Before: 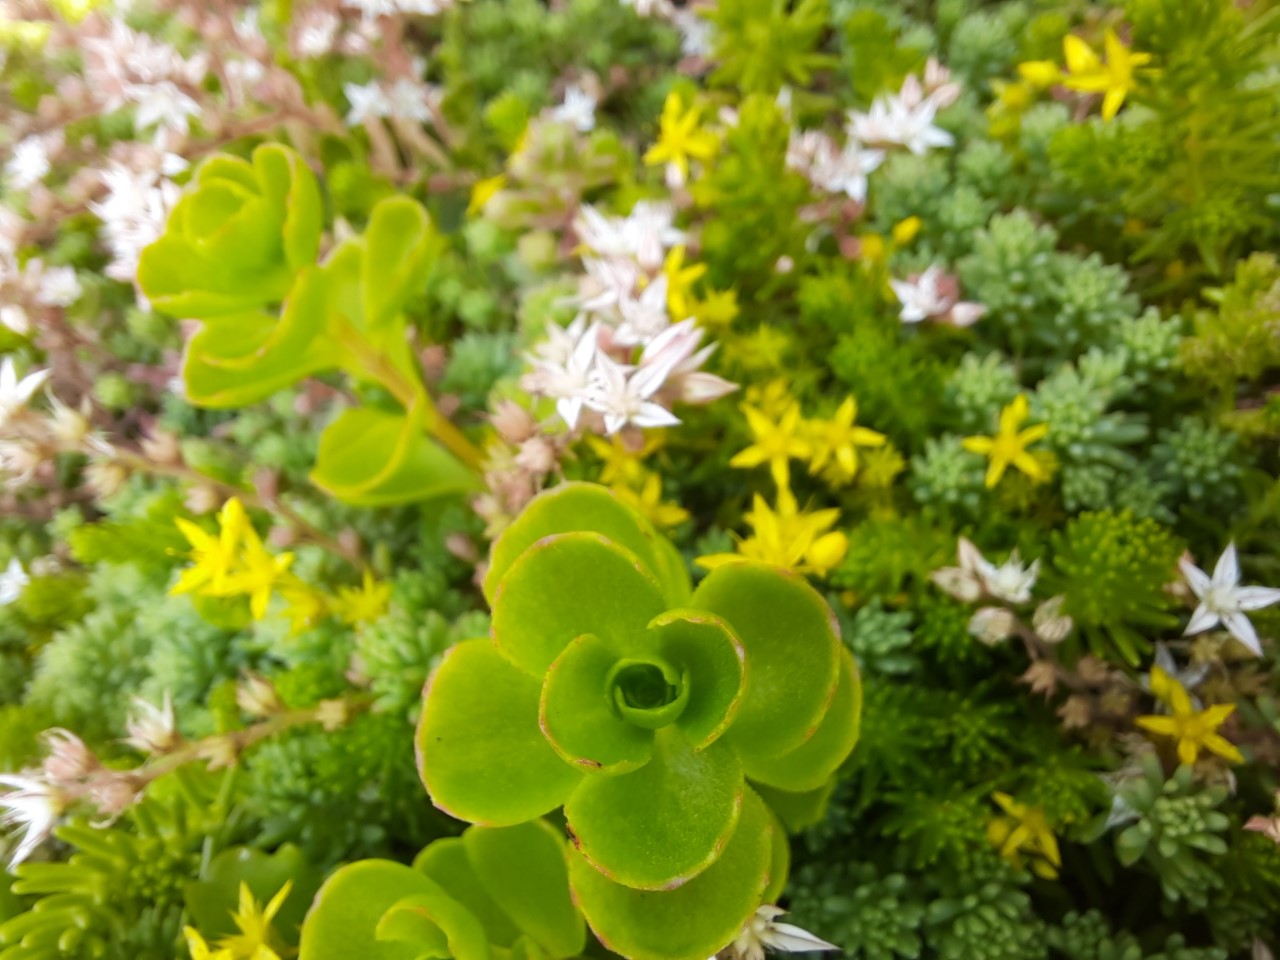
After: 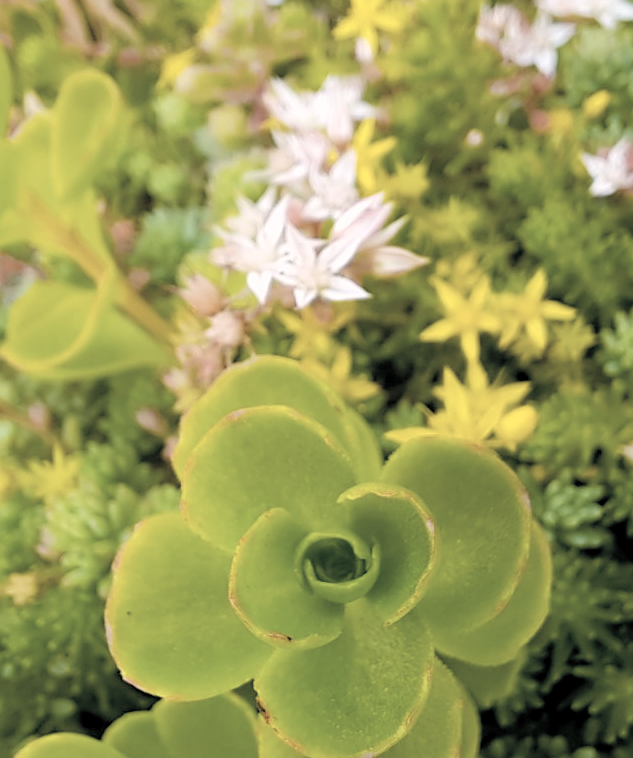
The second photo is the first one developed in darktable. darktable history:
contrast brightness saturation: brightness 0.187, saturation -0.481
crop and rotate: angle 0.022°, left 24.211%, top 13.165%, right 26.26%, bottom 7.785%
color balance rgb: highlights gain › chroma 0.98%, highlights gain › hue 27.65°, global offset › luminance -0.866%, perceptual saturation grading › global saturation 37.185%, perceptual saturation grading › shadows 34.511%, global vibrance 9.217%
sharpen: on, module defaults
